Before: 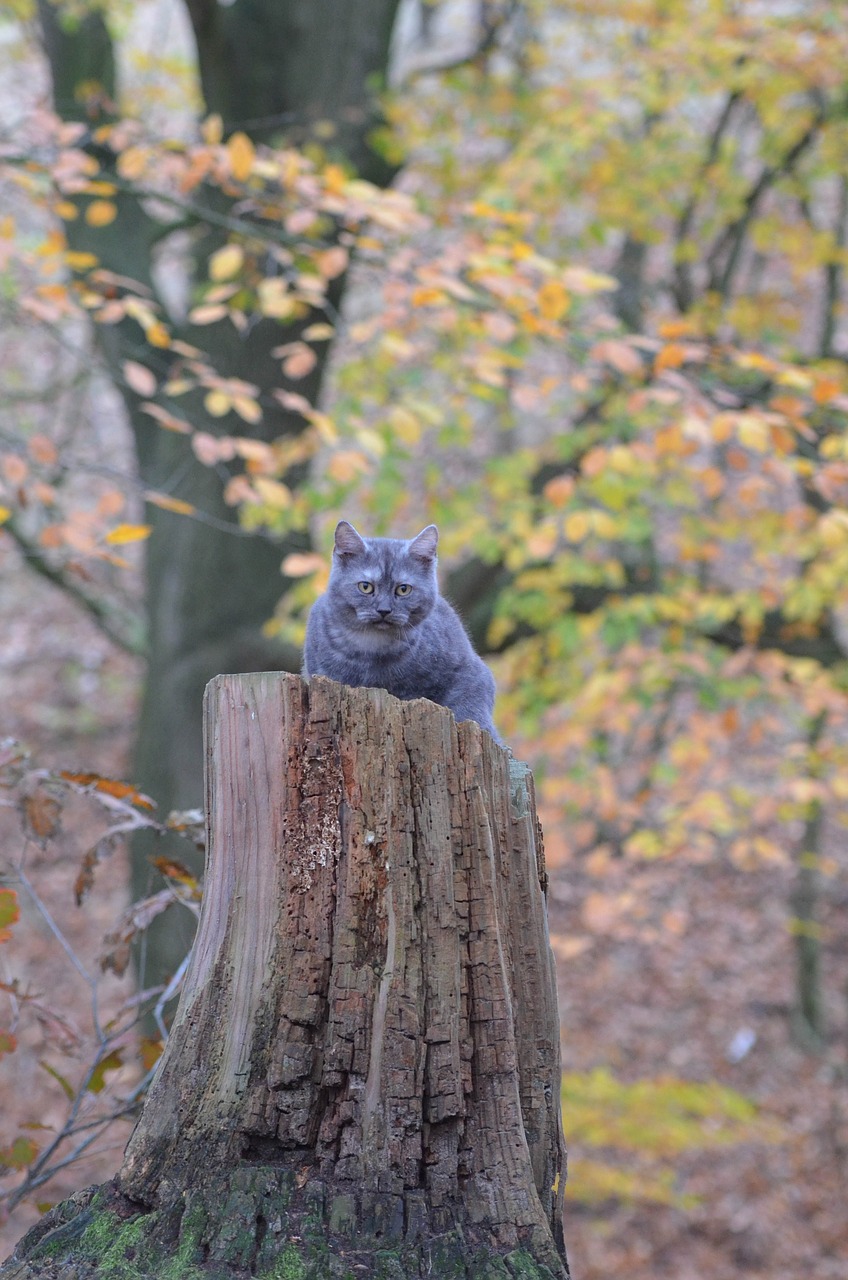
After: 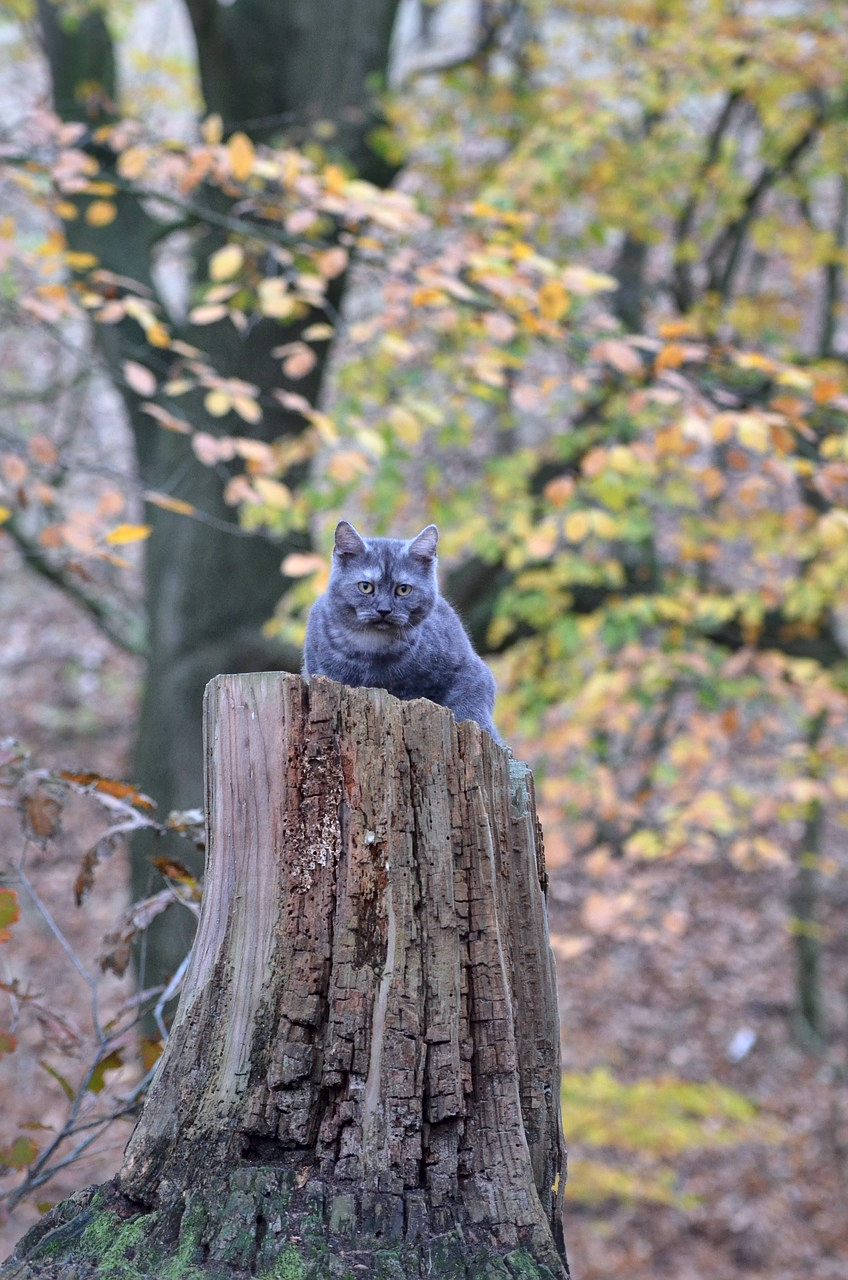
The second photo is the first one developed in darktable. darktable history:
shadows and highlights: soften with gaussian
color calibration: x 0.354, y 0.369, temperature 4735.76 K
local contrast: mode bilateral grid, contrast 25, coarseness 60, detail 151%, midtone range 0.2
